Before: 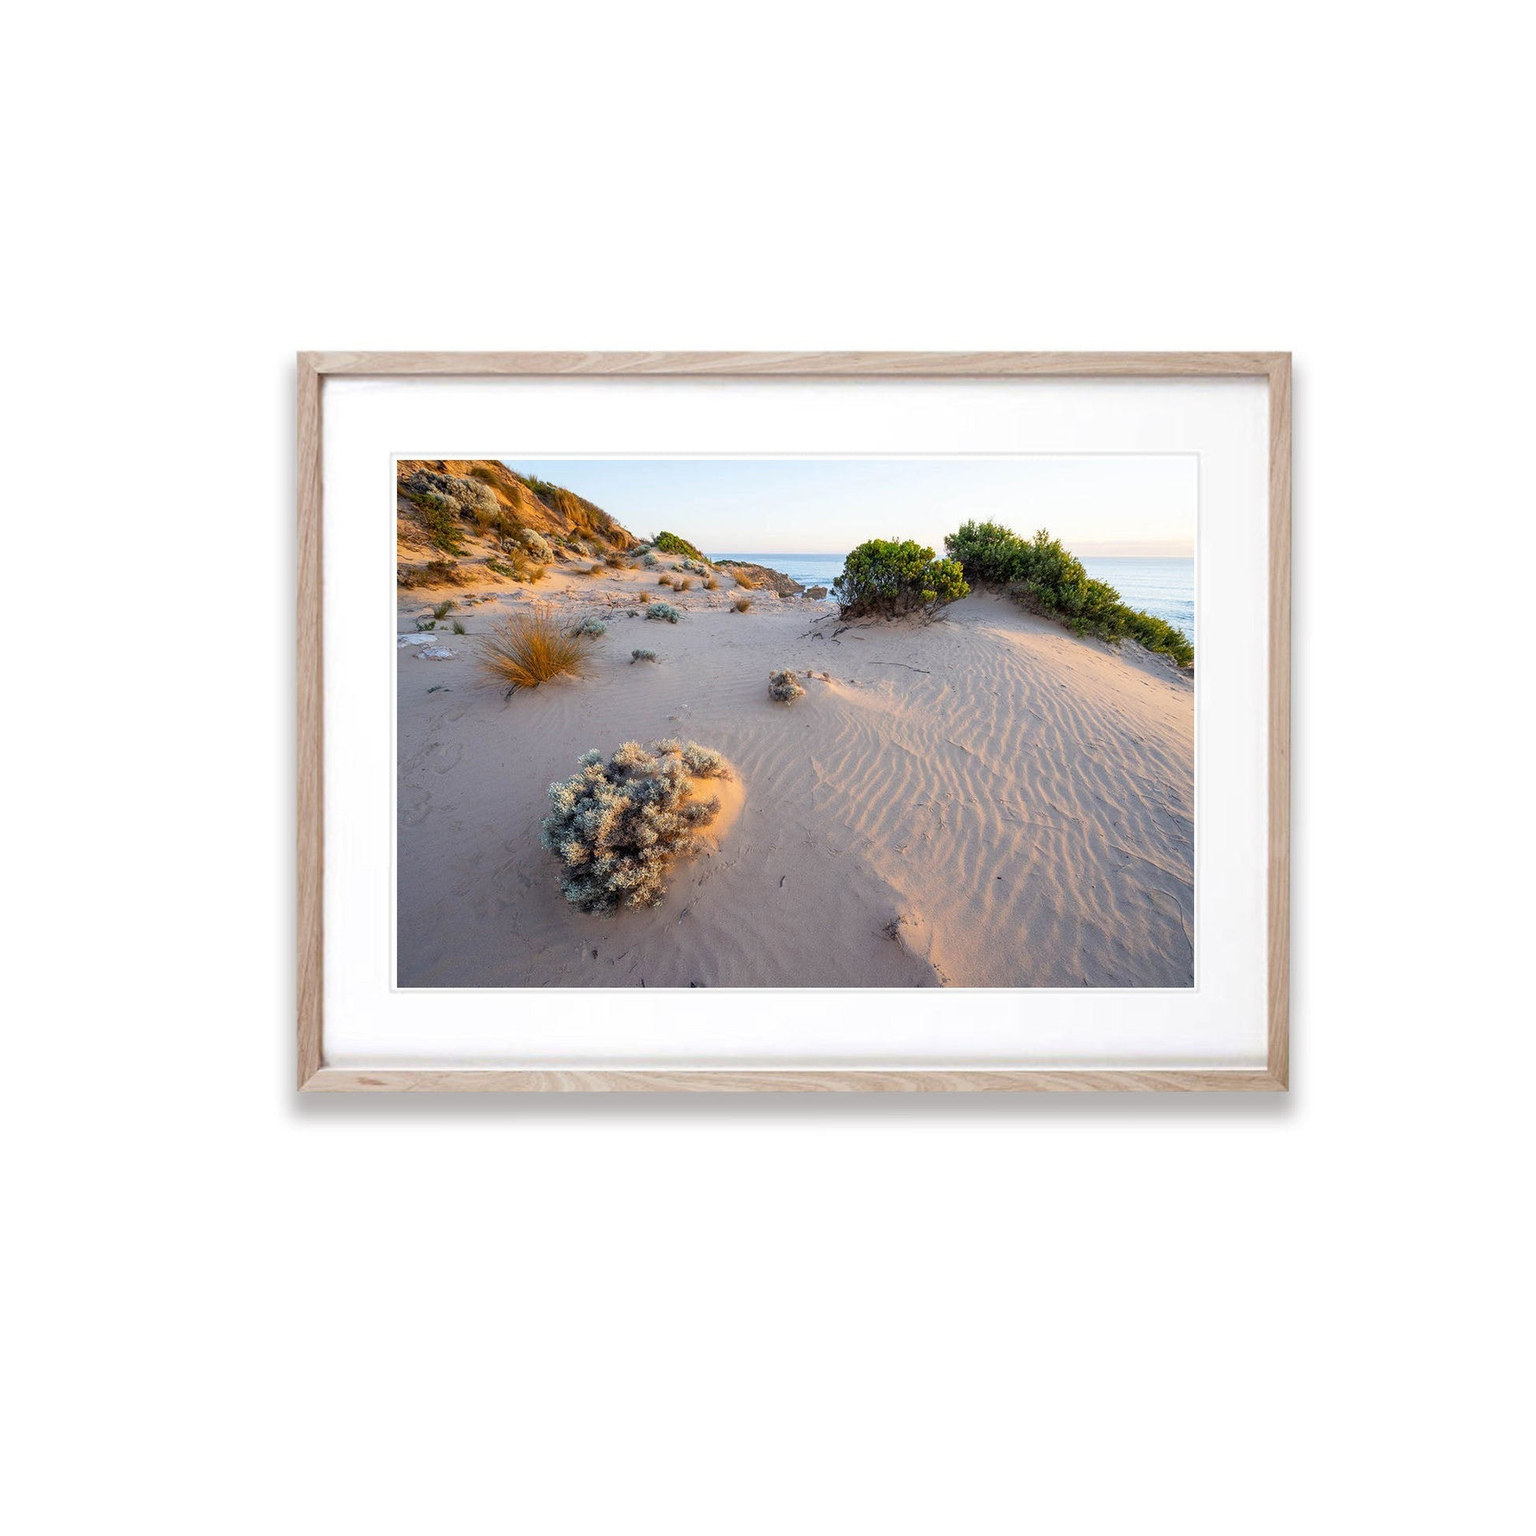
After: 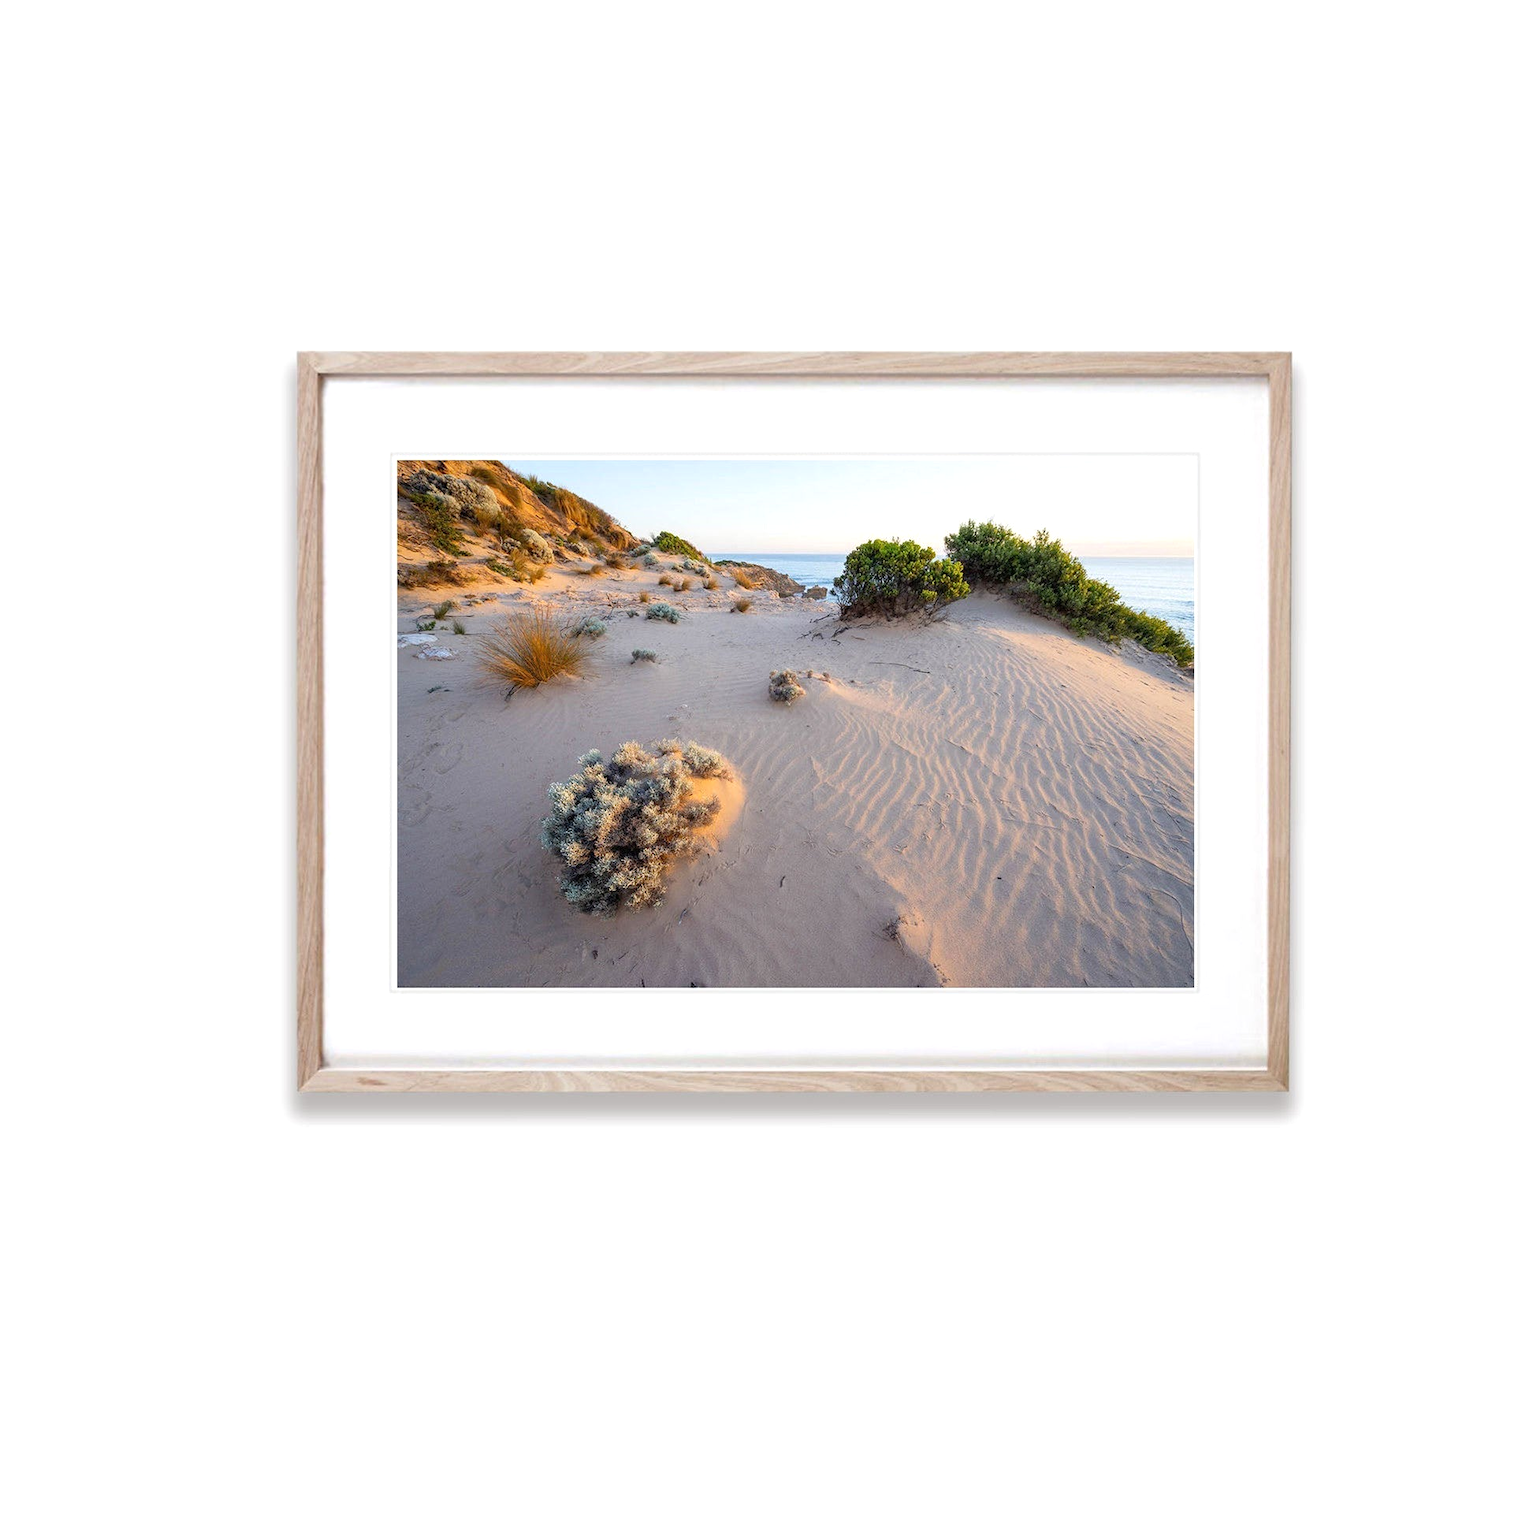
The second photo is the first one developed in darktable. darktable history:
exposure: exposure 0.129 EV, compensate highlight preservation false
